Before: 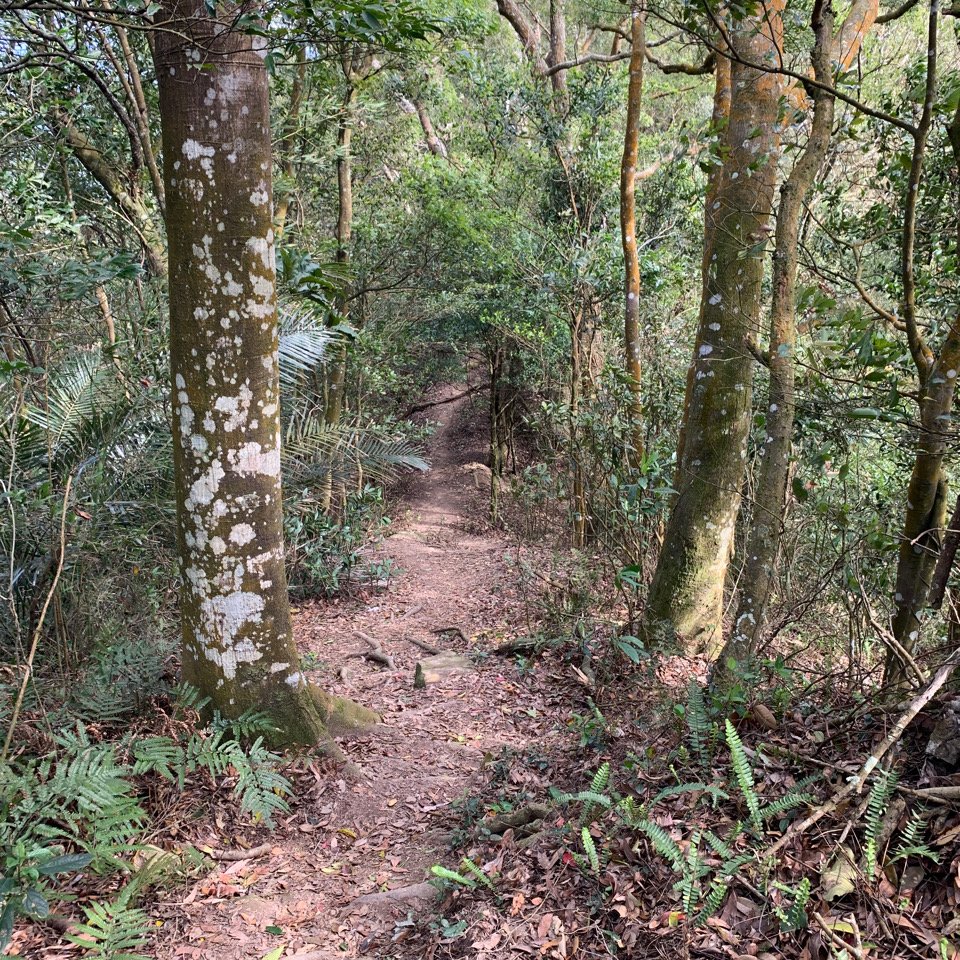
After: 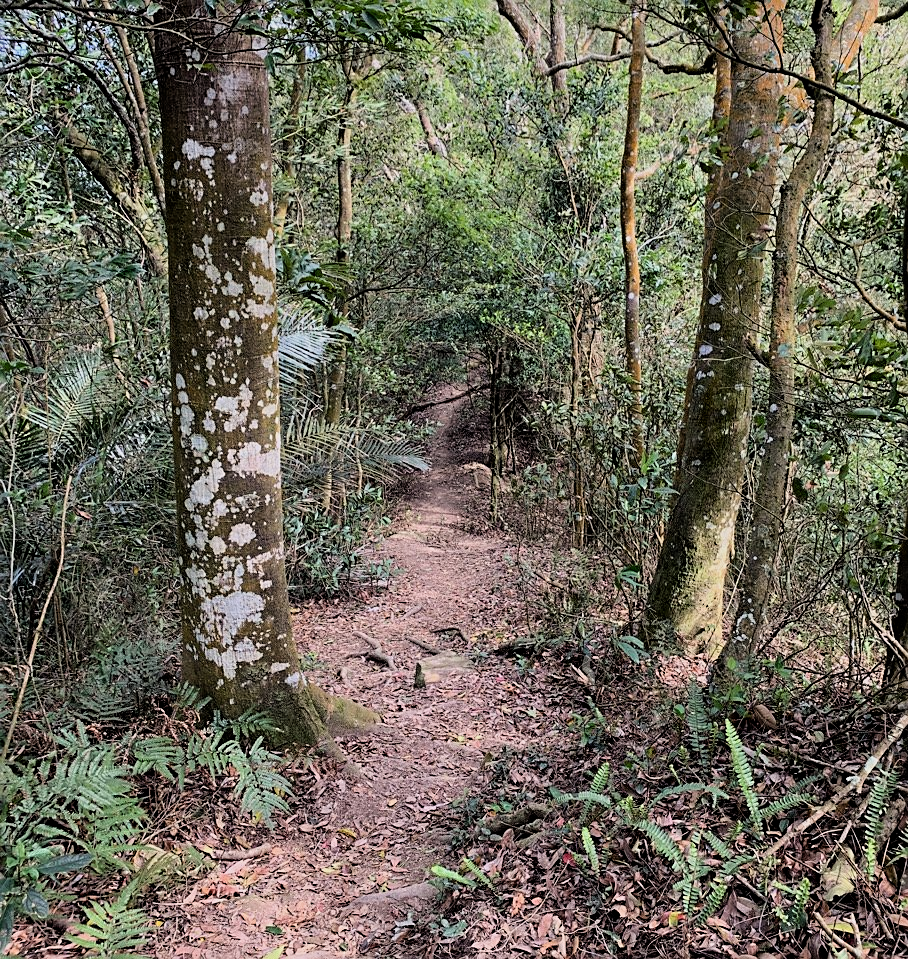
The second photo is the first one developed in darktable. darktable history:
crop and rotate: left 0%, right 5.328%
filmic rgb: black relative exposure -7.7 EV, white relative exposure 4.44 EV, threshold 5.95 EV, target black luminance 0%, hardness 3.76, latitude 50.62%, contrast 1.071, highlights saturation mix 9.28%, shadows ↔ highlights balance -0.269%, color science v6 (2022), iterations of high-quality reconstruction 0, enable highlight reconstruction true
sharpen: on, module defaults
